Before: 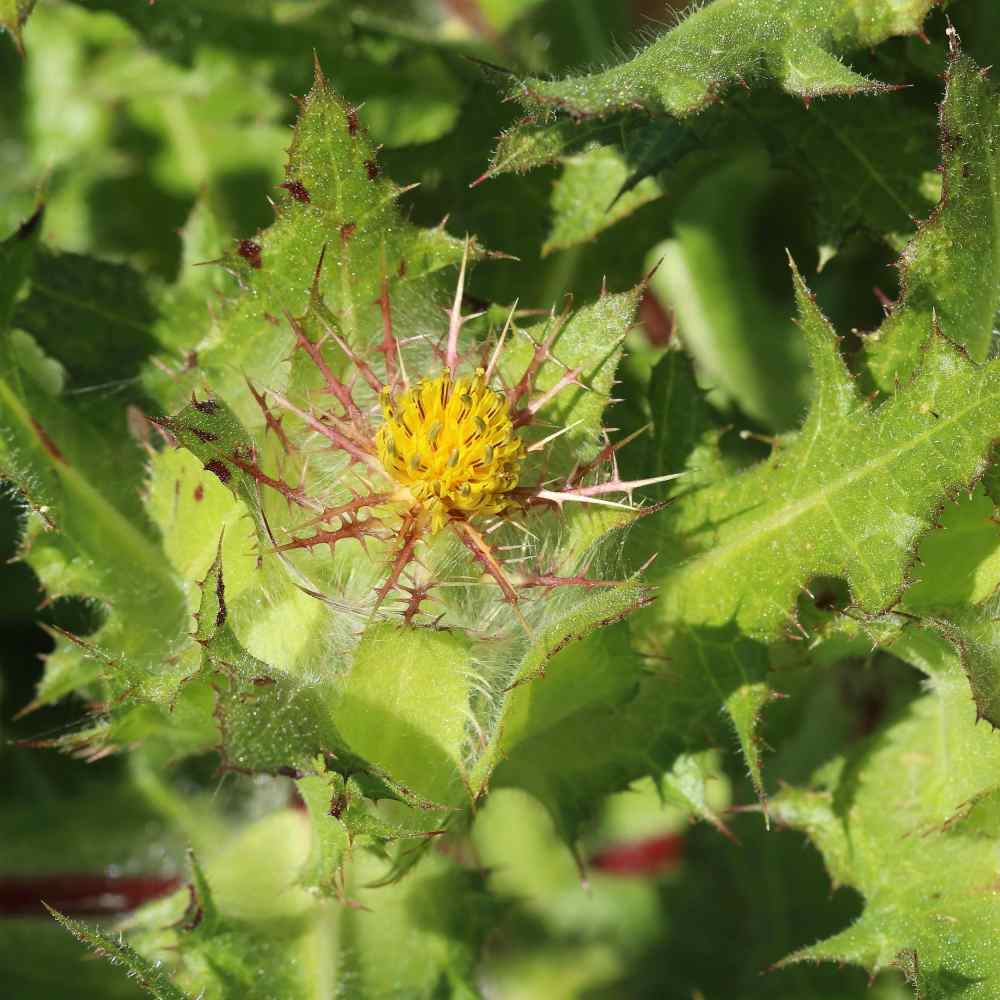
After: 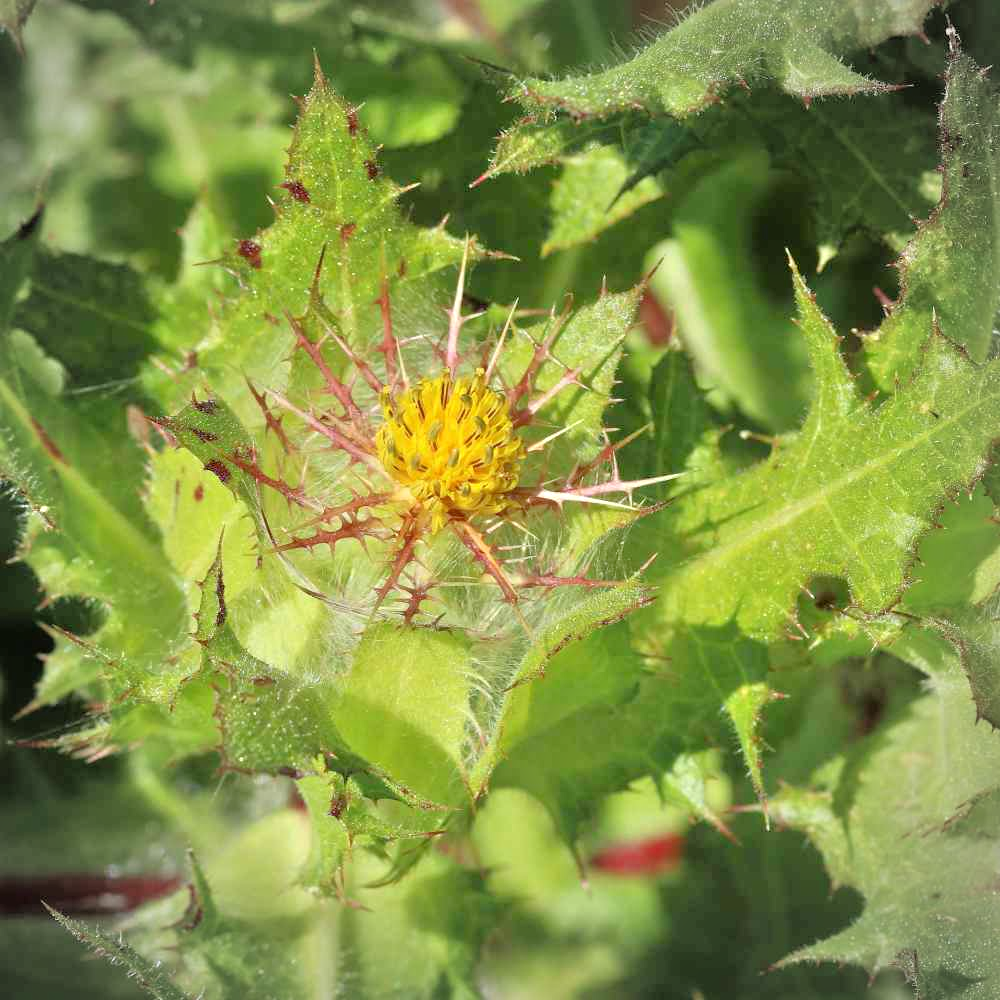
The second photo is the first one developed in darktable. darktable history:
vignetting: fall-off radius 45%, brightness -0.33
tone equalizer: -7 EV 0.15 EV, -6 EV 0.6 EV, -5 EV 1.15 EV, -4 EV 1.33 EV, -3 EV 1.15 EV, -2 EV 0.6 EV, -1 EV 0.15 EV, mask exposure compensation -0.5 EV
